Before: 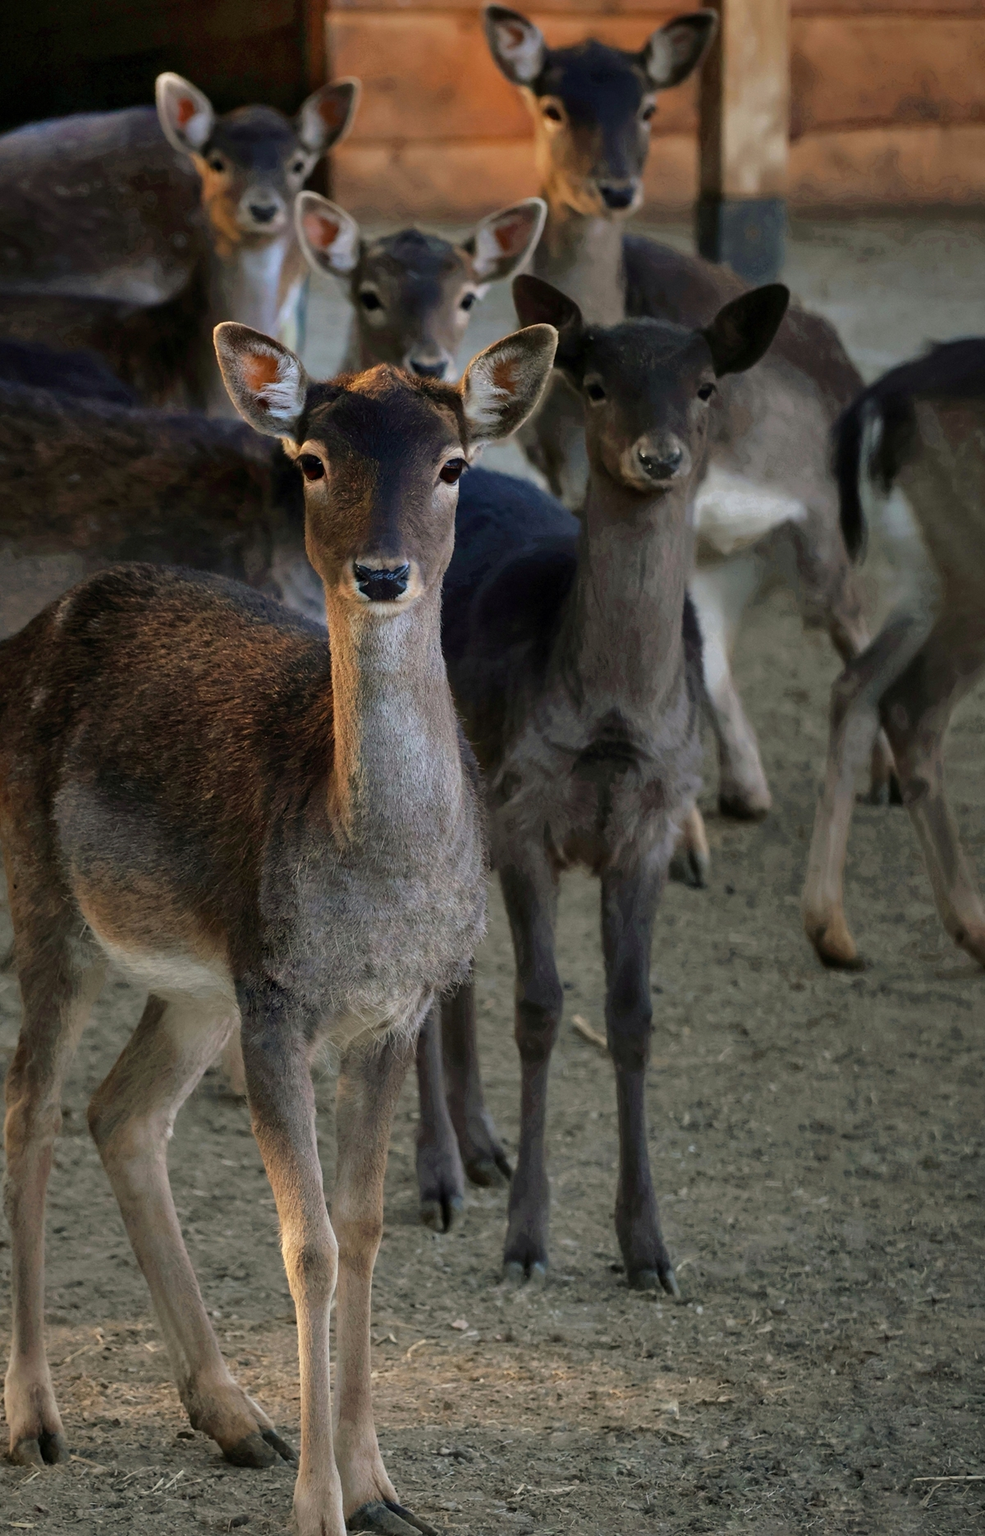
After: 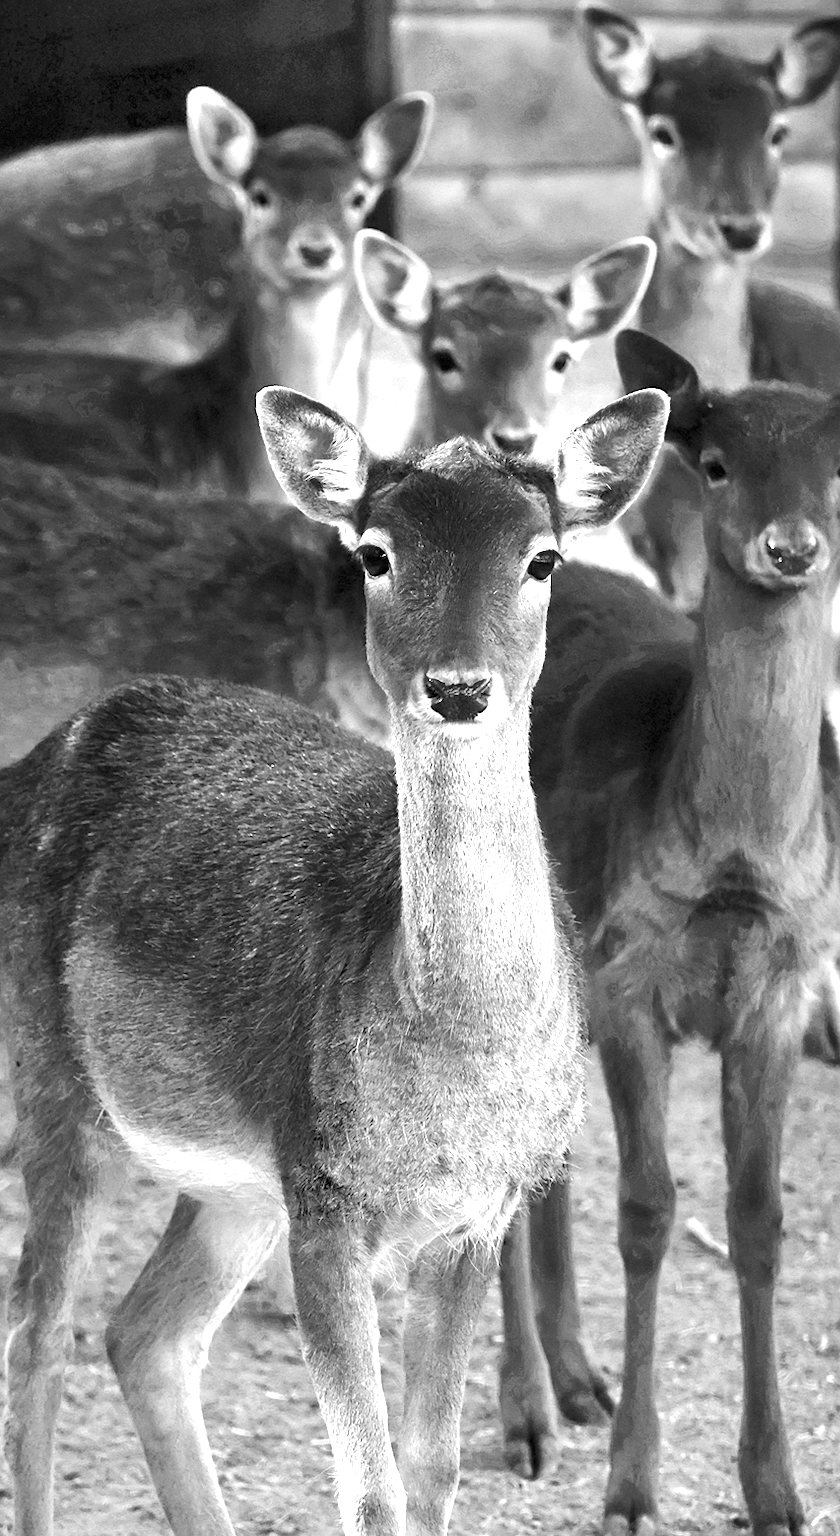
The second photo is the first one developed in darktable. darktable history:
sharpen: amount 0.2
exposure: black level correction 0, exposure 2.088 EV, compensate exposure bias true, compensate highlight preservation false
monochrome: a 0, b 0, size 0.5, highlights 0.57
crop: right 28.885%, bottom 16.626%
